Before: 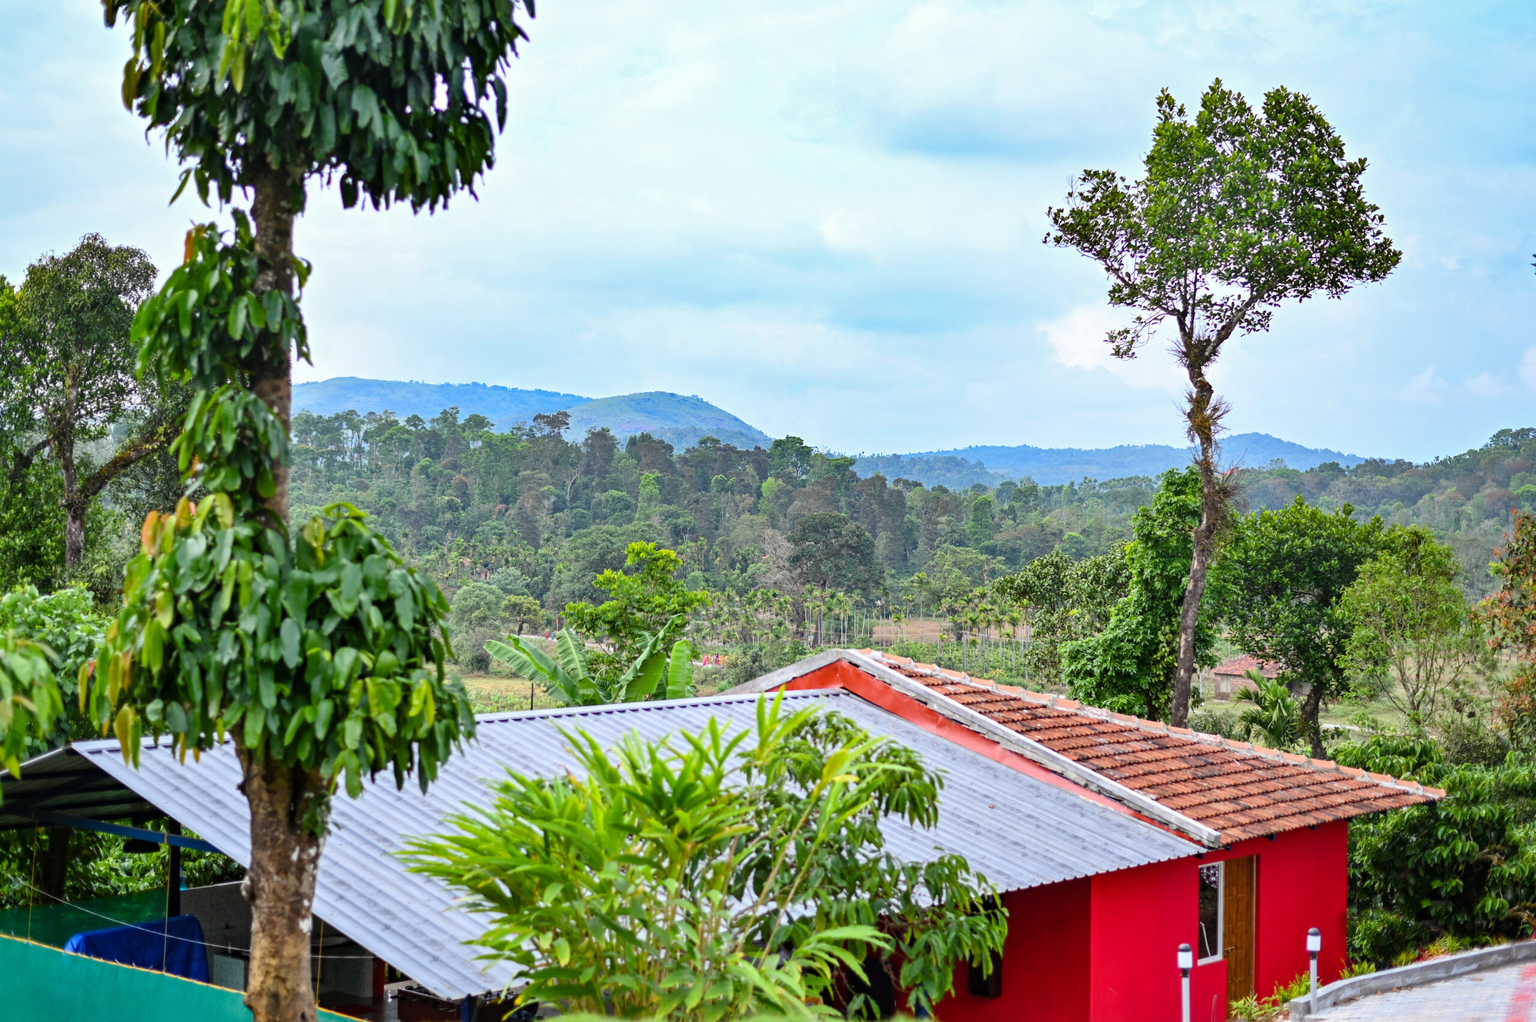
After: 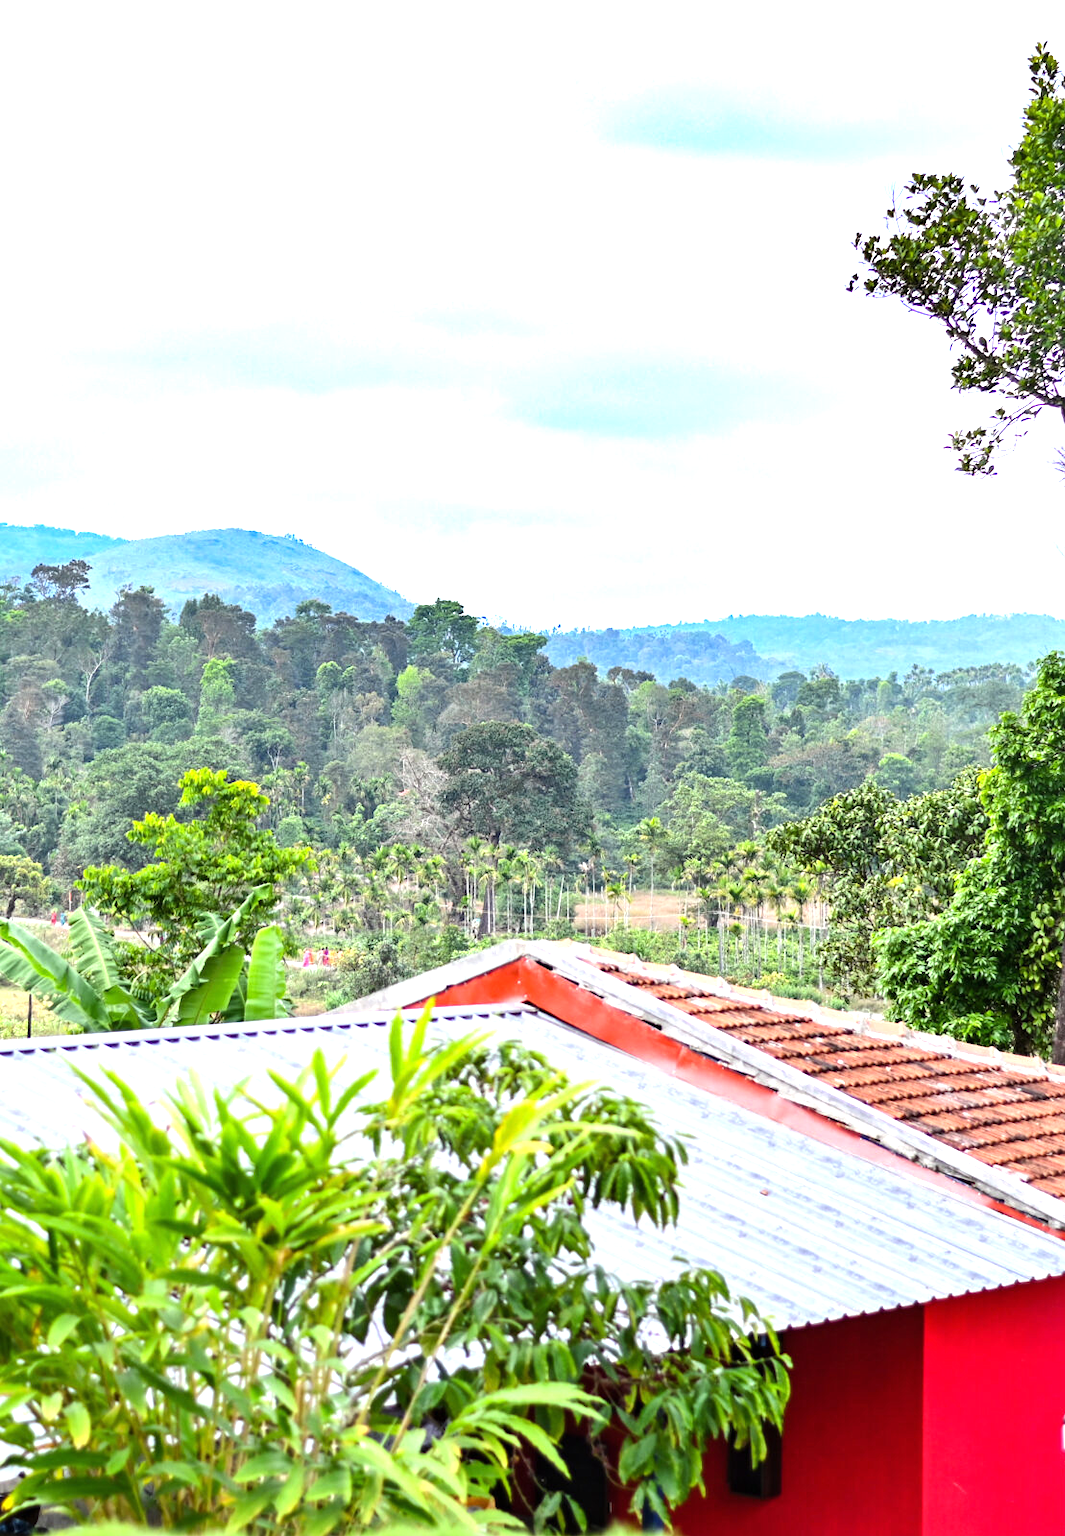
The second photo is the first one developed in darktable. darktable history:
crop: left 33.452%, top 6.025%, right 23.155%
tone equalizer: -8 EV -0.417 EV, -7 EV -0.389 EV, -6 EV -0.333 EV, -5 EV -0.222 EV, -3 EV 0.222 EV, -2 EV 0.333 EV, -1 EV 0.389 EV, +0 EV 0.417 EV, edges refinement/feathering 500, mask exposure compensation -1.57 EV, preserve details no
exposure: black level correction 0, exposure 0.5 EV, compensate highlight preservation false
